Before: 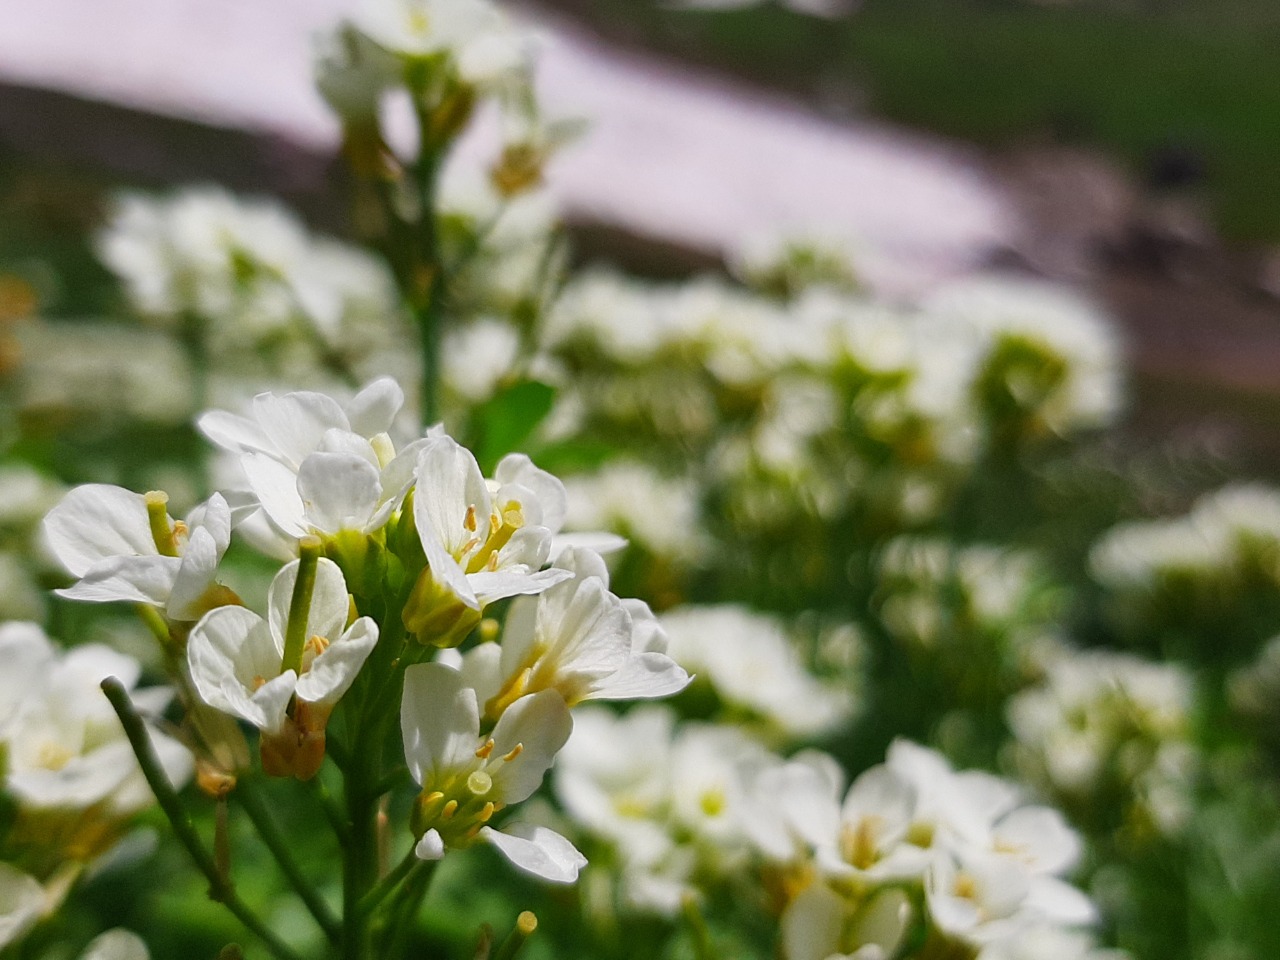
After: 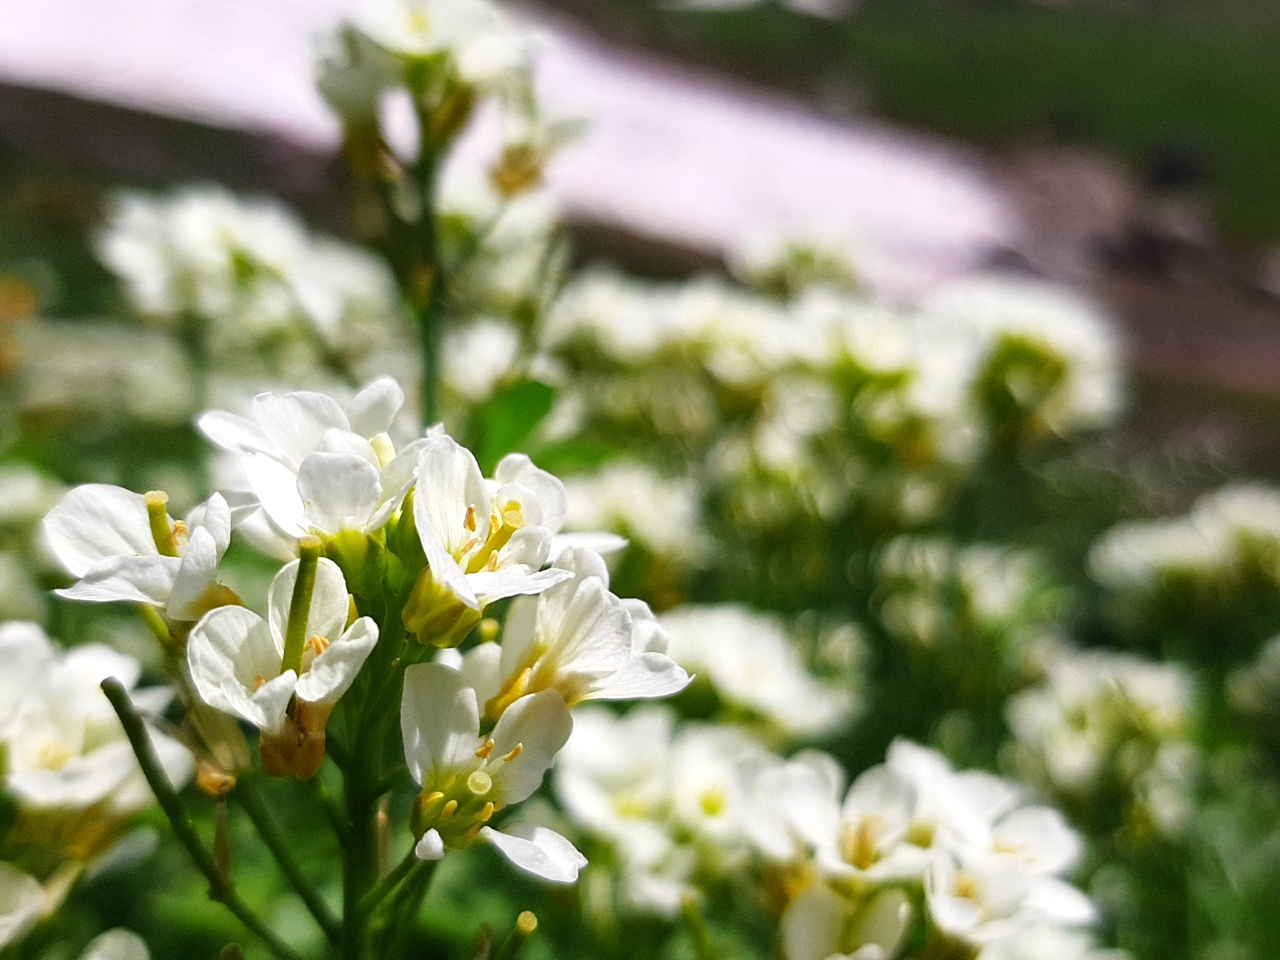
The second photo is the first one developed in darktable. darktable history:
tone equalizer: -8 EV -0.381 EV, -7 EV -0.423 EV, -6 EV -0.33 EV, -5 EV -0.199 EV, -3 EV 0.202 EV, -2 EV 0.312 EV, -1 EV 0.378 EV, +0 EV 0.406 EV
